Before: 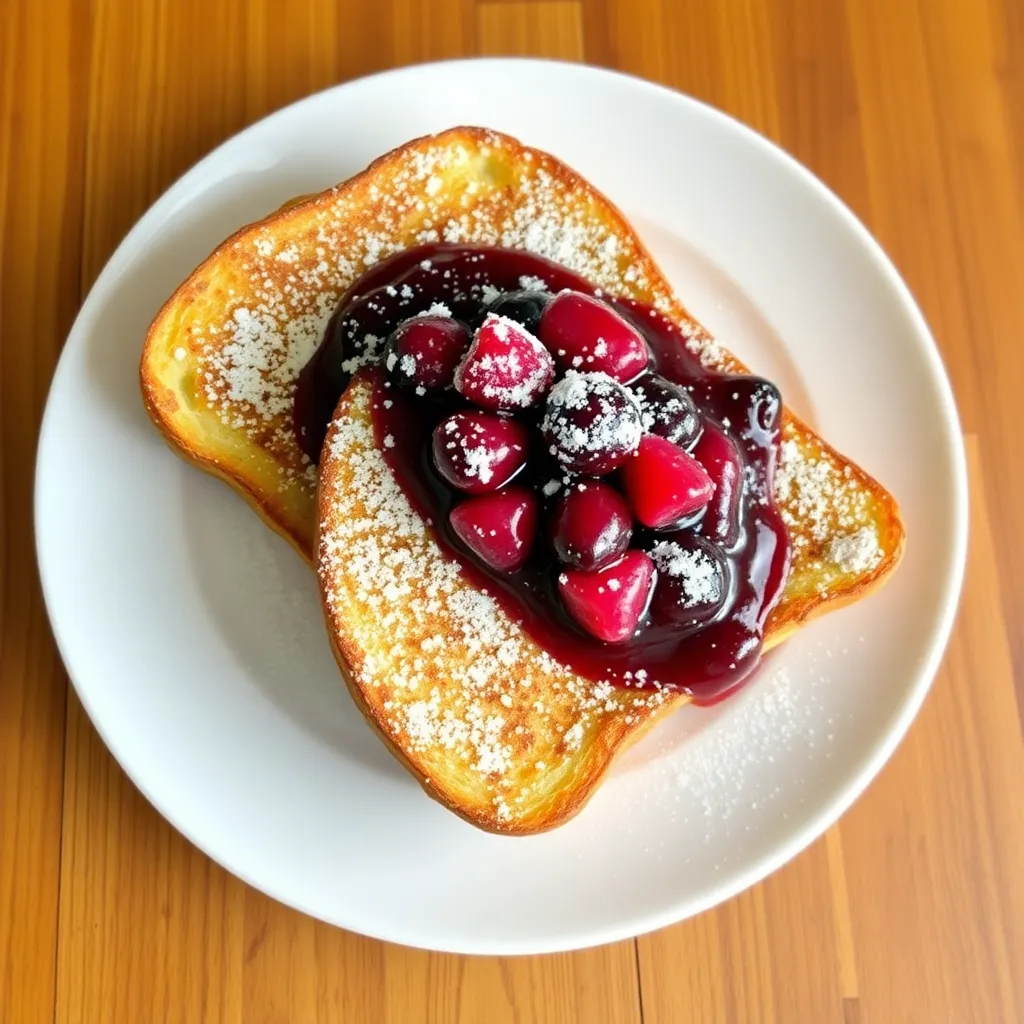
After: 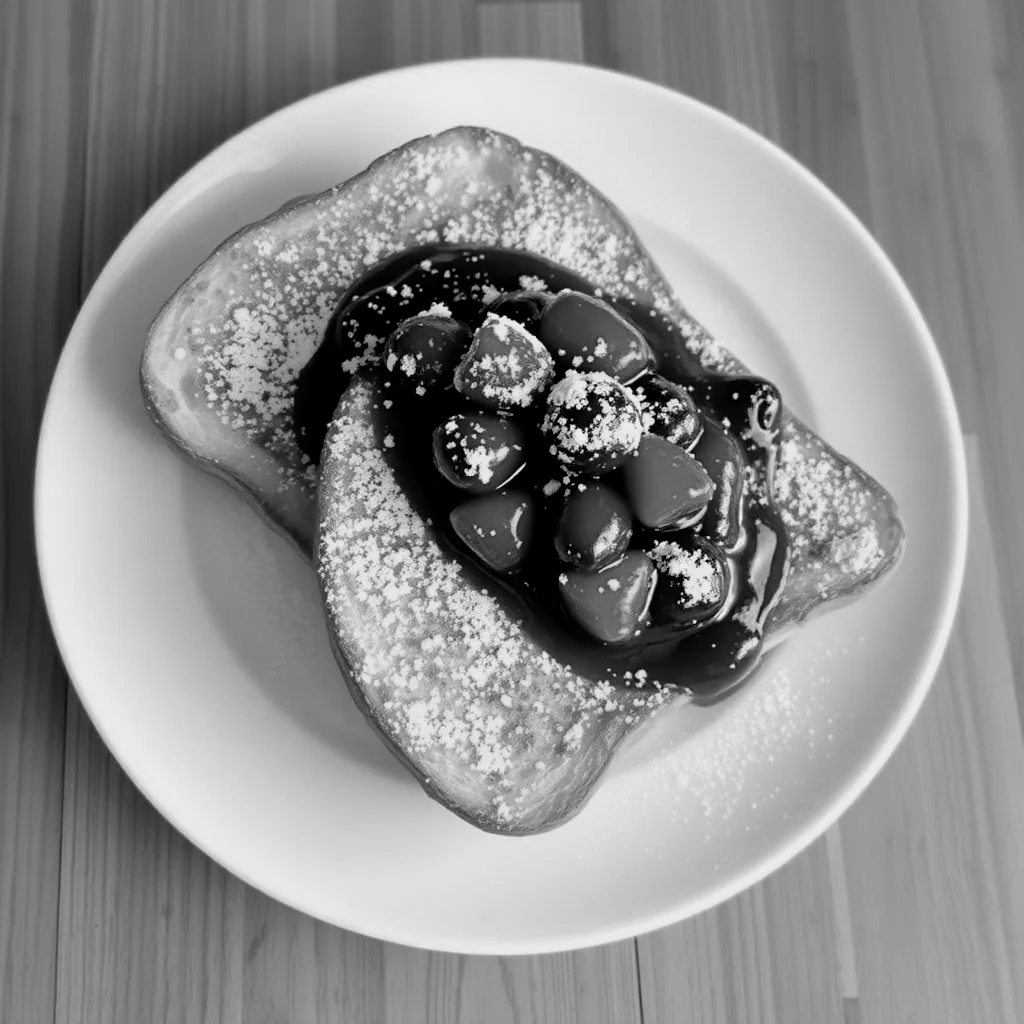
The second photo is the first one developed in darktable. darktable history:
monochrome: on, module defaults
exposure: black level correction 0.006, exposure -0.226 EV, compensate highlight preservation false
color balance rgb: linear chroma grading › global chroma 15%, perceptual saturation grading › global saturation 30%
